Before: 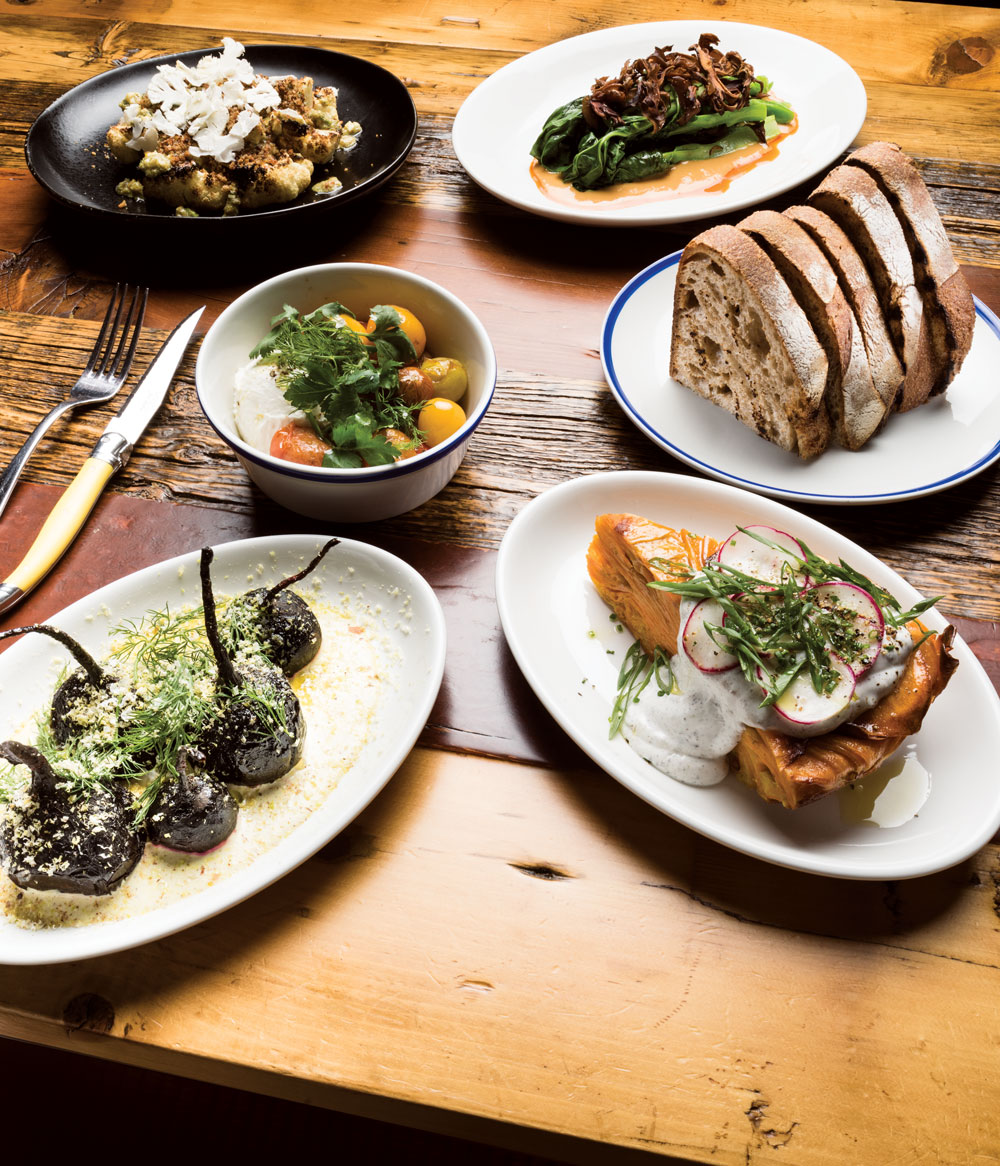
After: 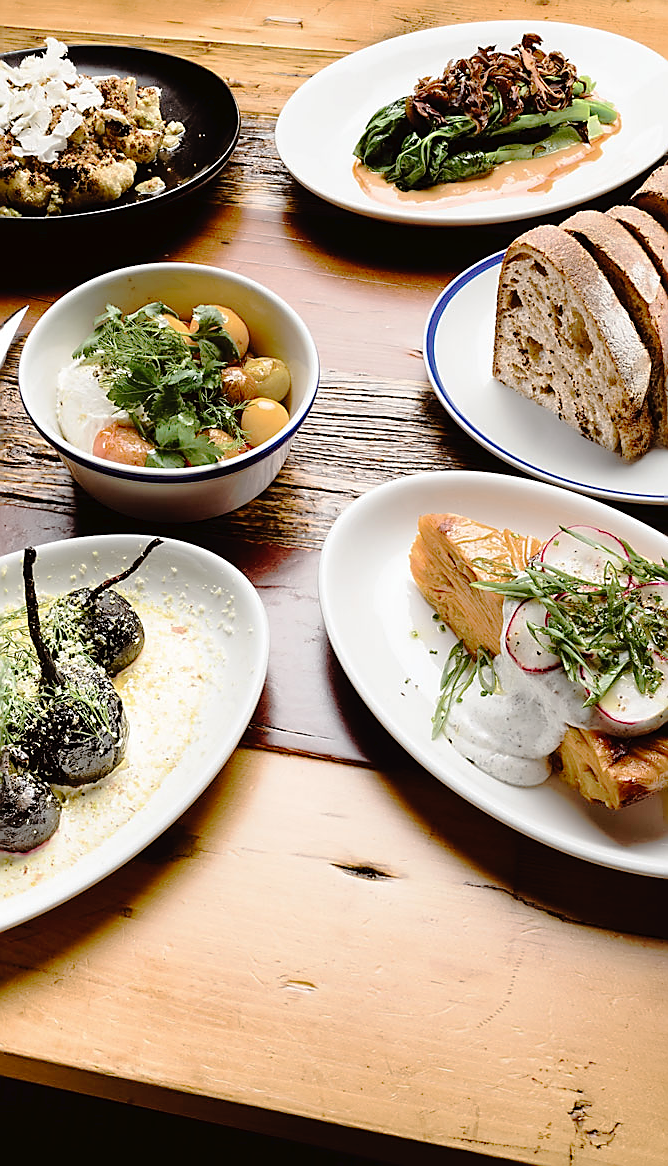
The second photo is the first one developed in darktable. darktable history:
sharpen: radius 1.4, amount 1.25, threshold 0.7
crop and rotate: left 17.732%, right 15.423%
tone curve: curves: ch0 [(0, 0) (0.003, 0.019) (0.011, 0.019) (0.025, 0.023) (0.044, 0.032) (0.069, 0.046) (0.1, 0.073) (0.136, 0.129) (0.177, 0.207) (0.224, 0.295) (0.277, 0.394) (0.335, 0.48) (0.399, 0.524) (0.468, 0.575) (0.543, 0.628) (0.623, 0.684) (0.709, 0.739) (0.801, 0.808) (0.898, 0.9) (1, 1)], preserve colors none
